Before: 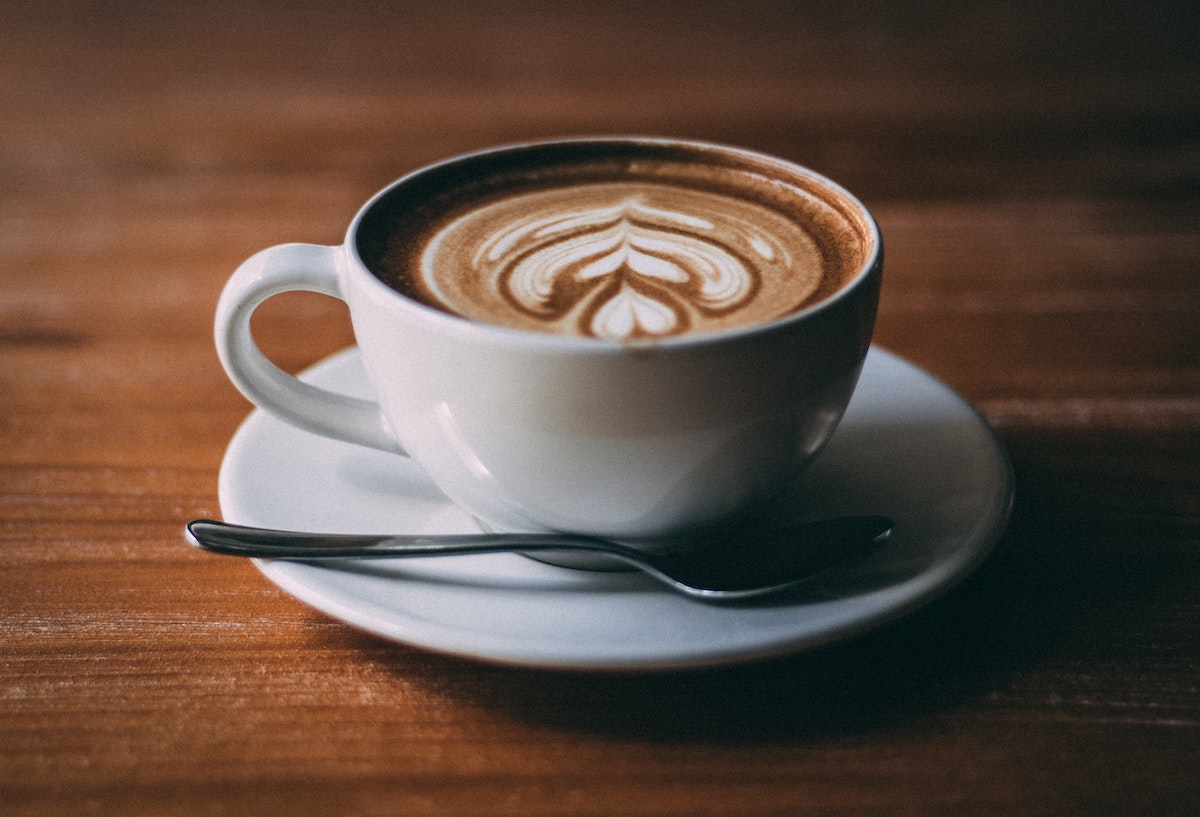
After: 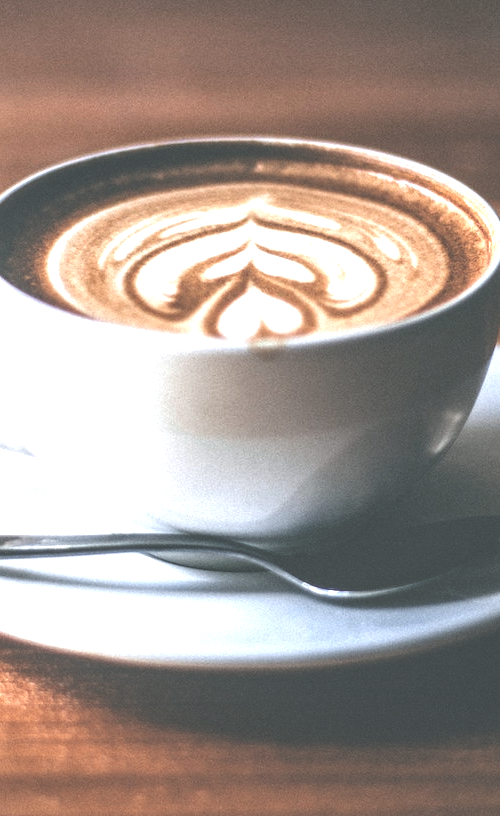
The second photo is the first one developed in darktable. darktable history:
exposure: black level correction -0.023, exposure 1.397 EV, compensate highlight preservation false
local contrast: detail 130%
white balance: red 0.983, blue 1.036
crop: left 31.229%, right 27.105%
color zones: curves: ch0 [(0, 0.613) (0.01, 0.613) (0.245, 0.448) (0.498, 0.529) (0.642, 0.665) (0.879, 0.777) (0.99, 0.613)]; ch1 [(0, 0) (0.143, 0) (0.286, 0) (0.429, 0) (0.571, 0) (0.714, 0) (0.857, 0)], mix -93.41%
